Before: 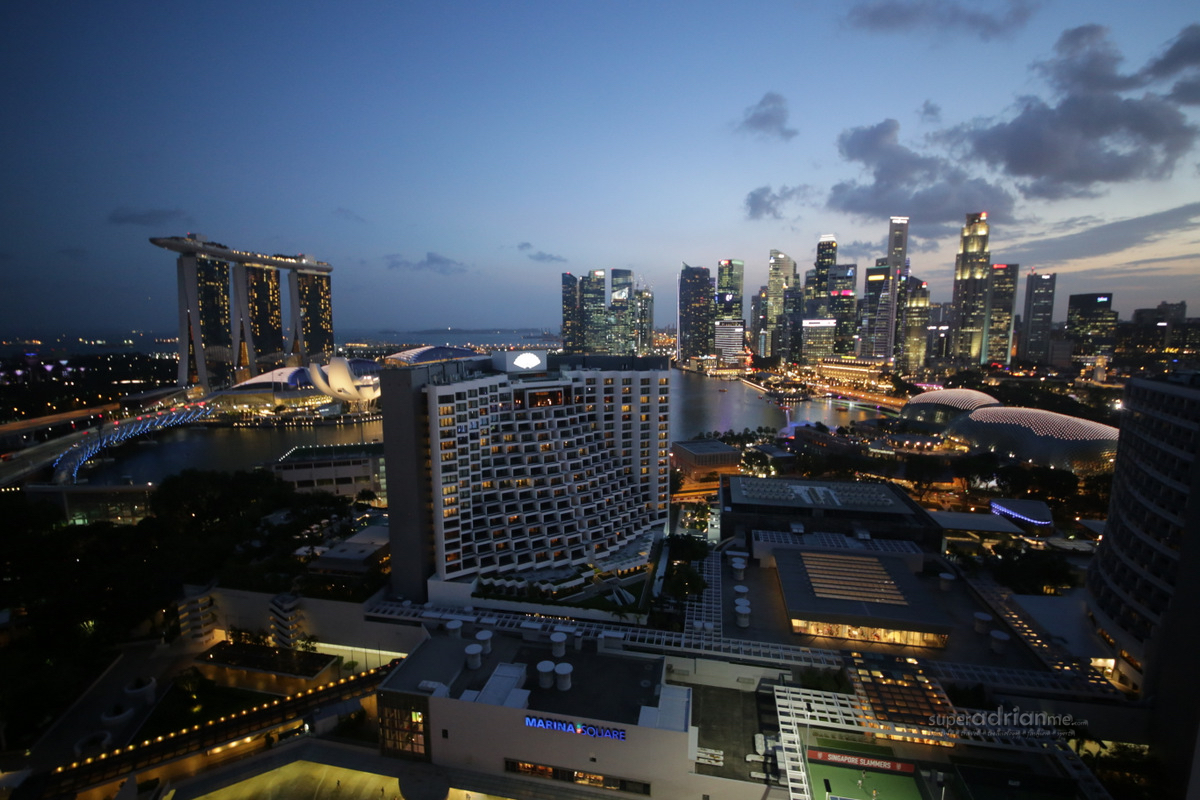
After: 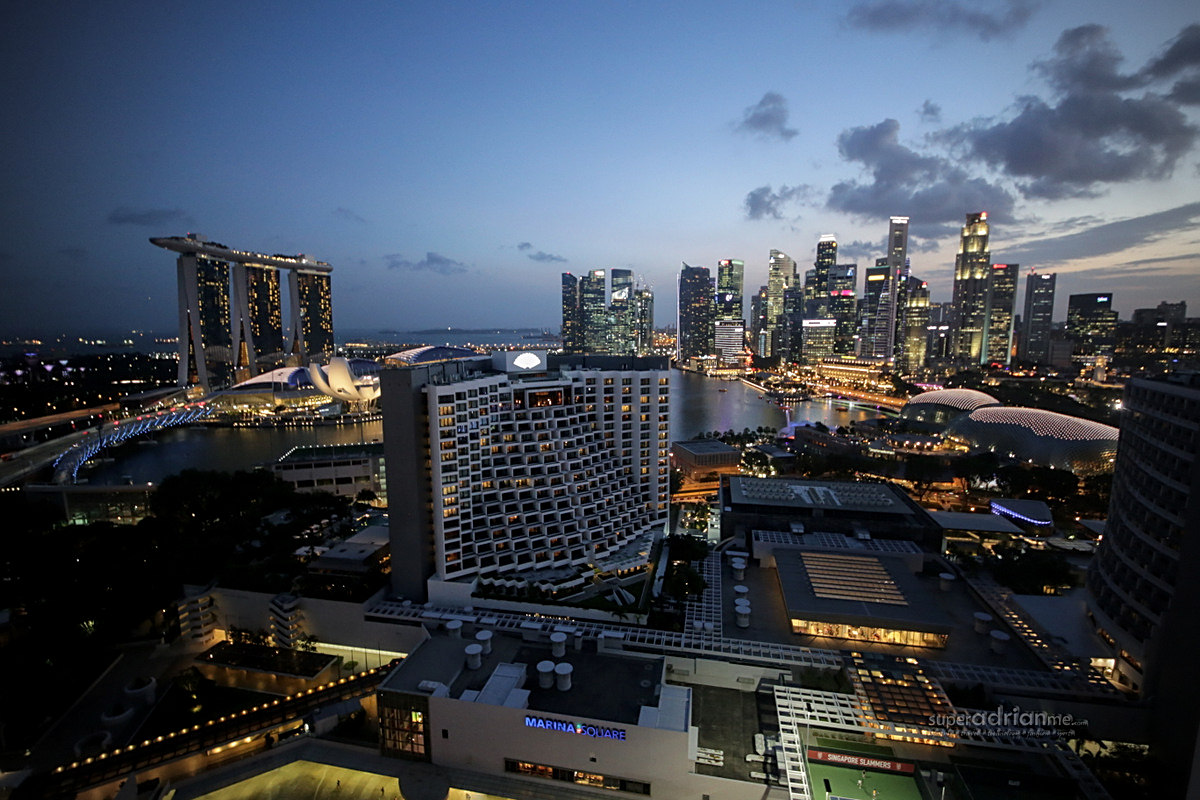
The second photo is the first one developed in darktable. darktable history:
sharpen: on, module defaults
local contrast: on, module defaults
vignetting: fall-off radius 60.92%
